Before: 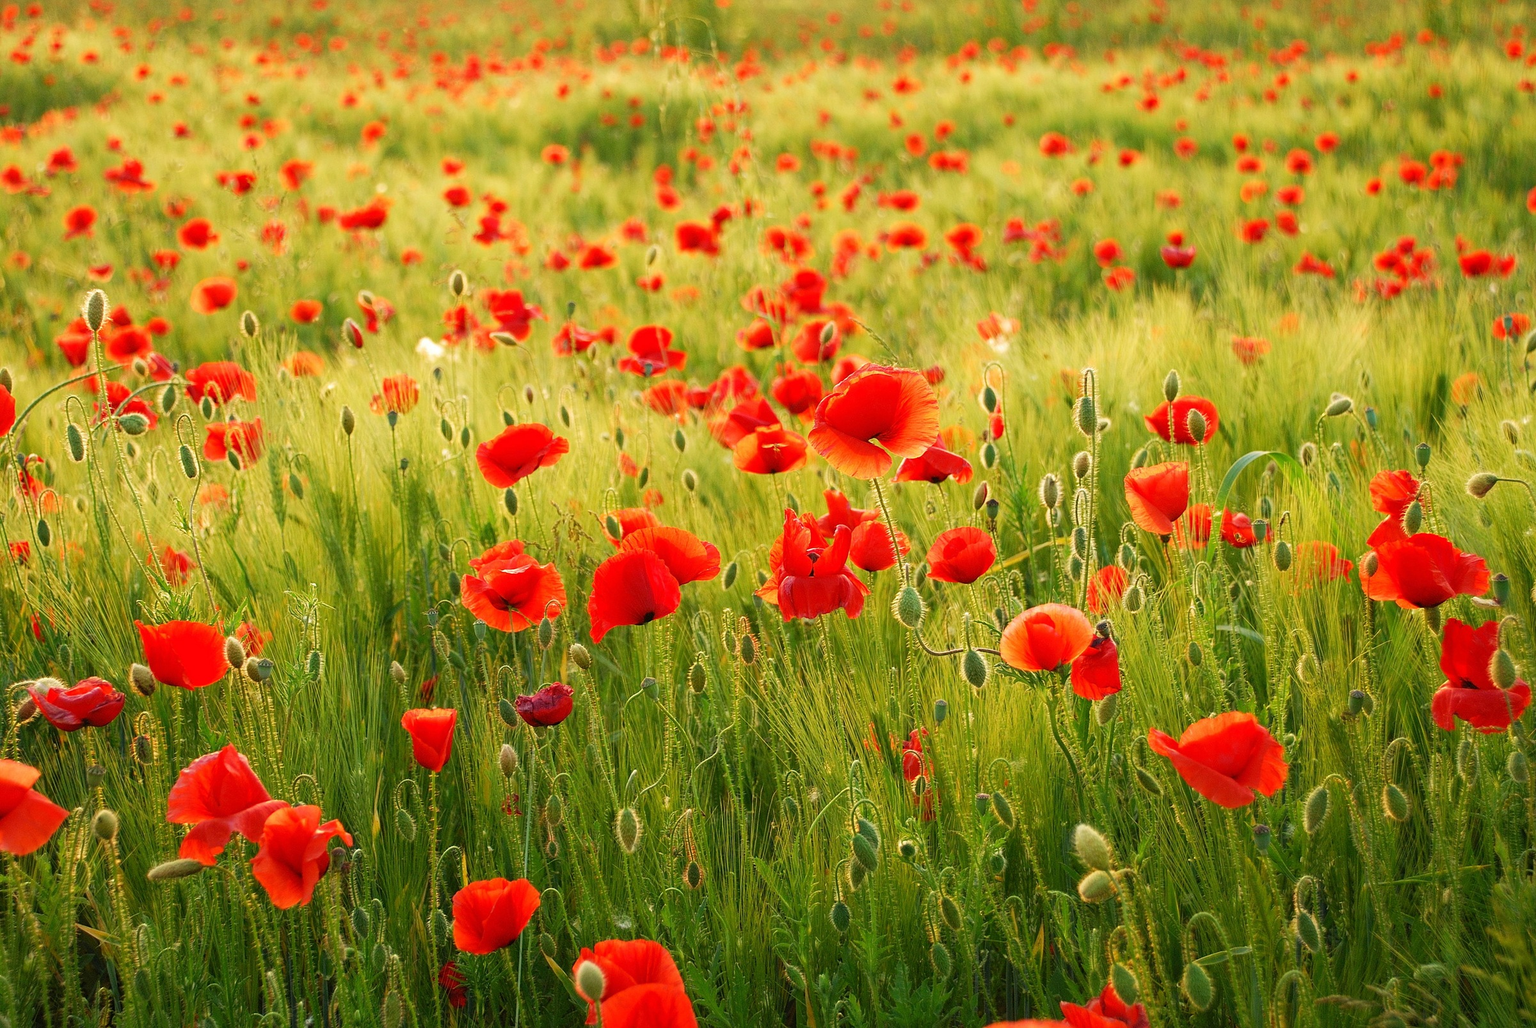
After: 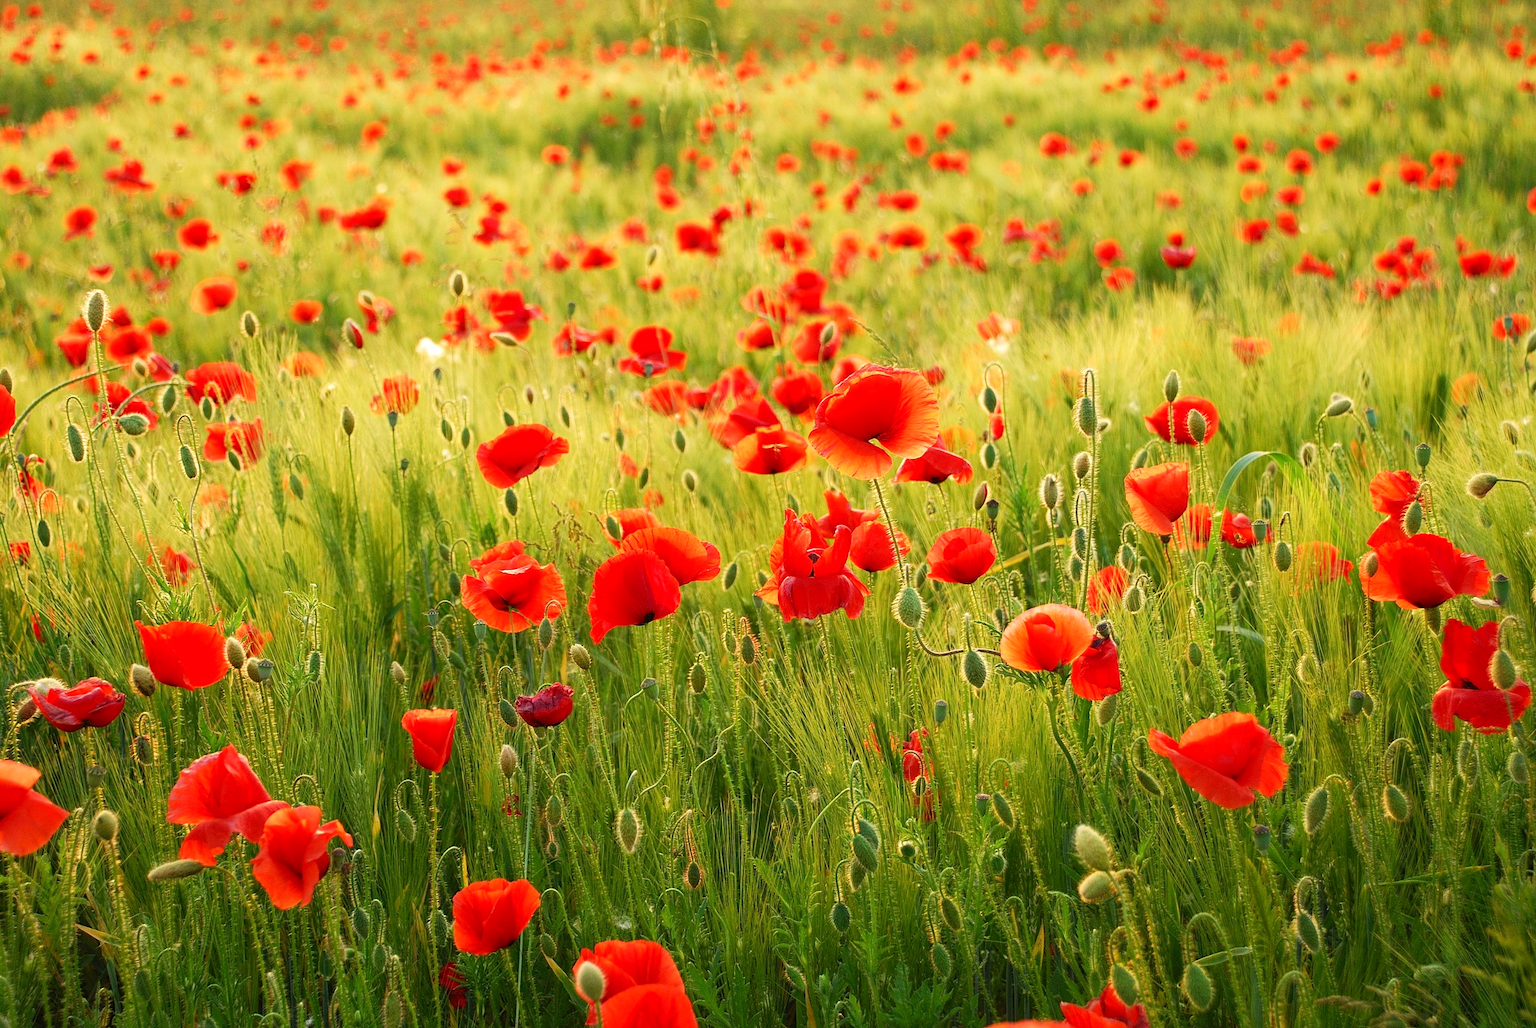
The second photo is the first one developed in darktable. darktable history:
levels: levels [0, 0.492, 0.984]
contrast brightness saturation: contrast 0.099, brightness 0.016, saturation 0.021
